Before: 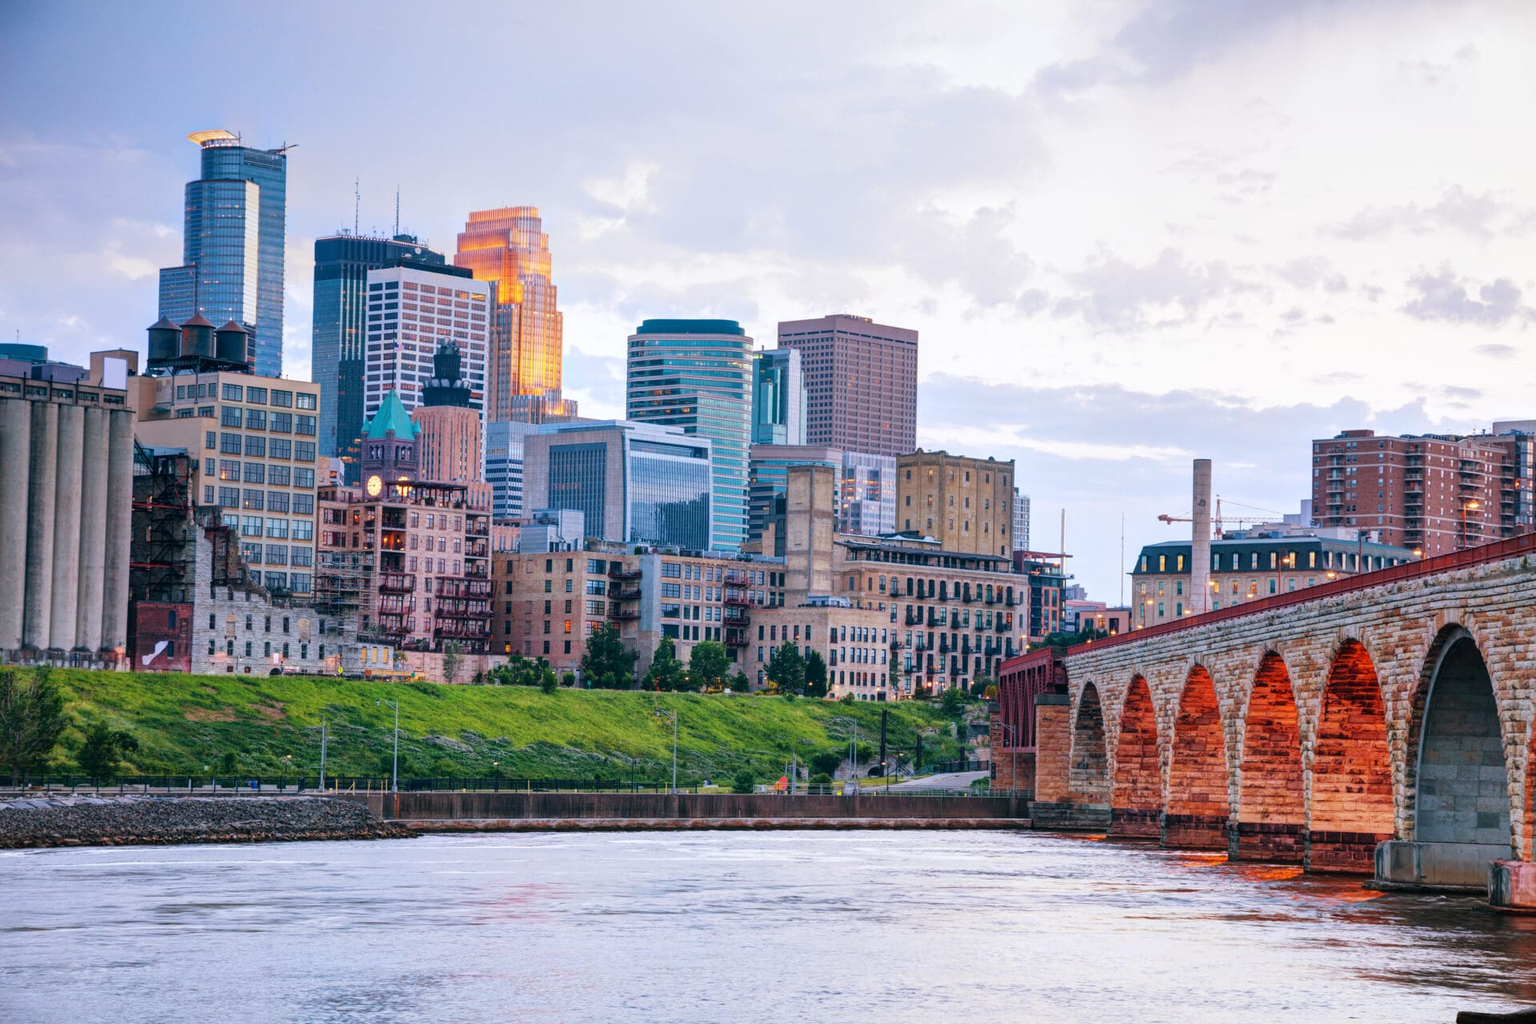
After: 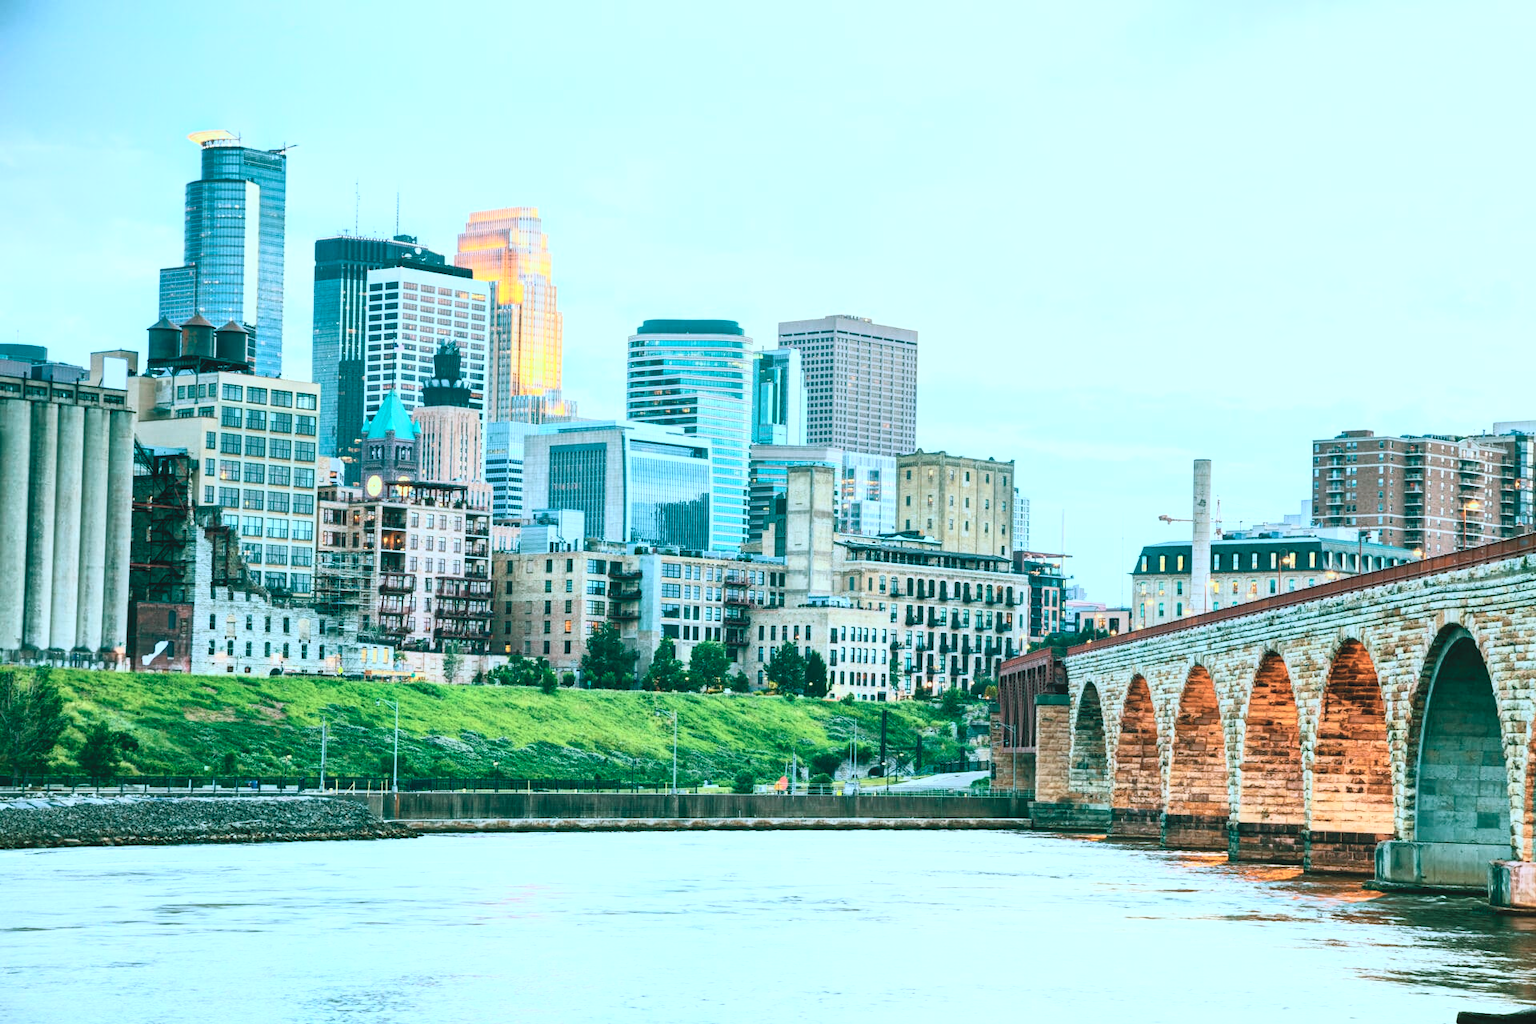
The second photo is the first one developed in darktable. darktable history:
color balance rgb: shadows lift › chroma 11.71%, shadows lift › hue 133.46°, power › chroma 2.15%, power › hue 166.83°, highlights gain › chroma 4%, highlights gain › hue 200.2°, perceptual saturation grading › global saturation 18.05%
contrast brightness saturation: contrast 0.43, brightness 0.56, saturation -0.19
